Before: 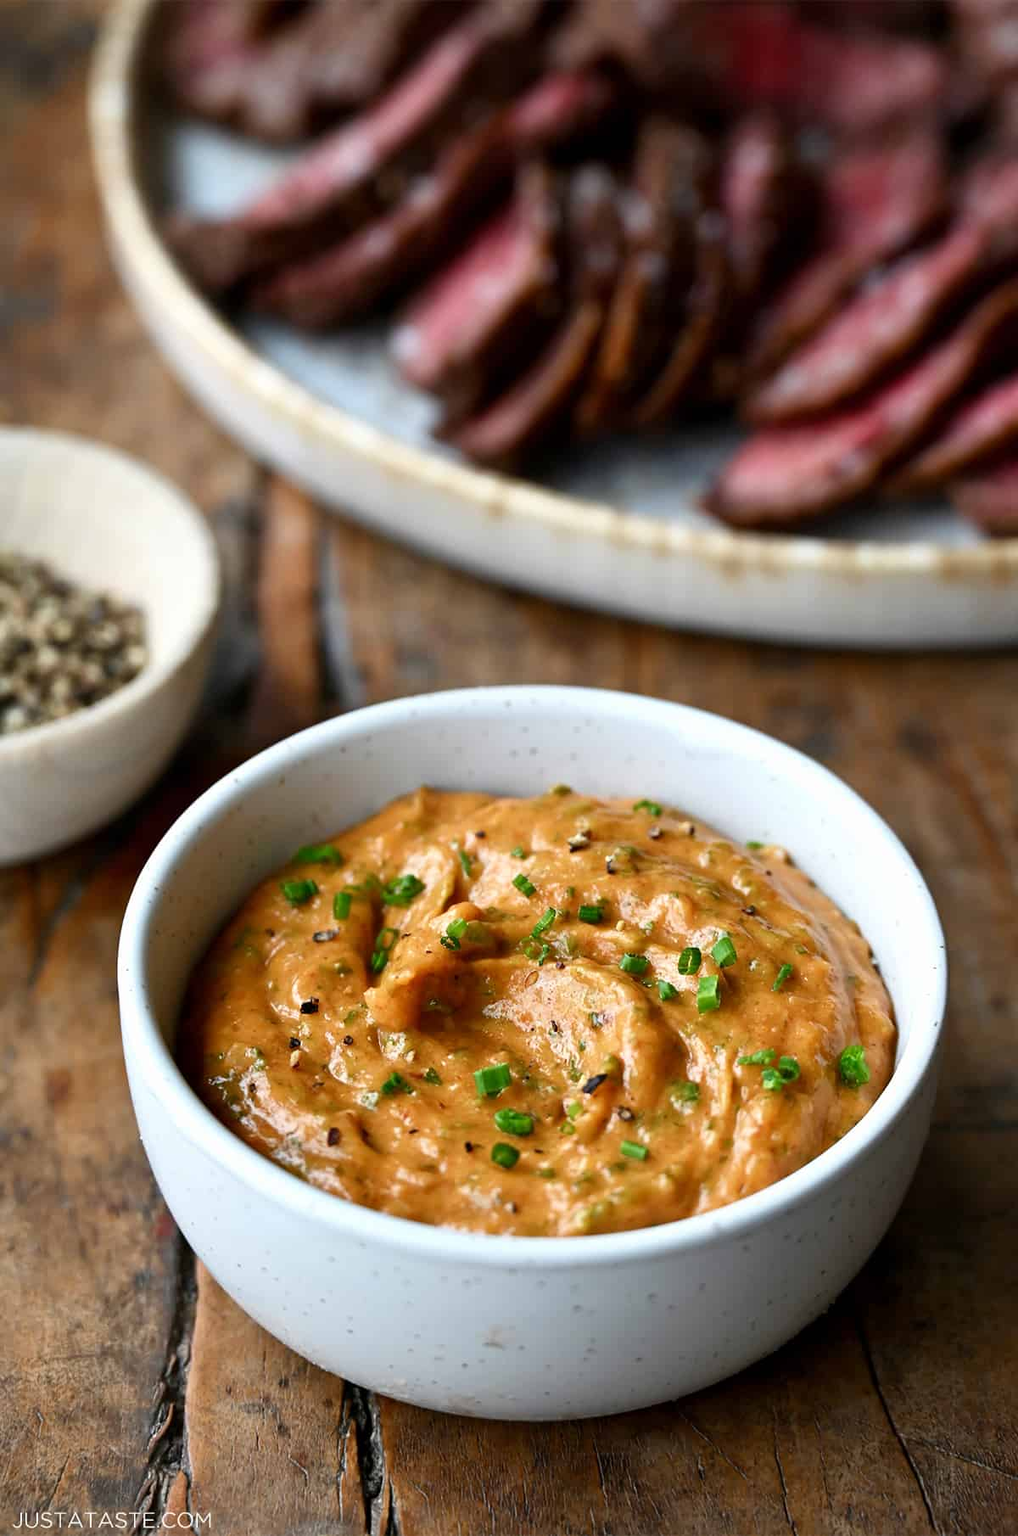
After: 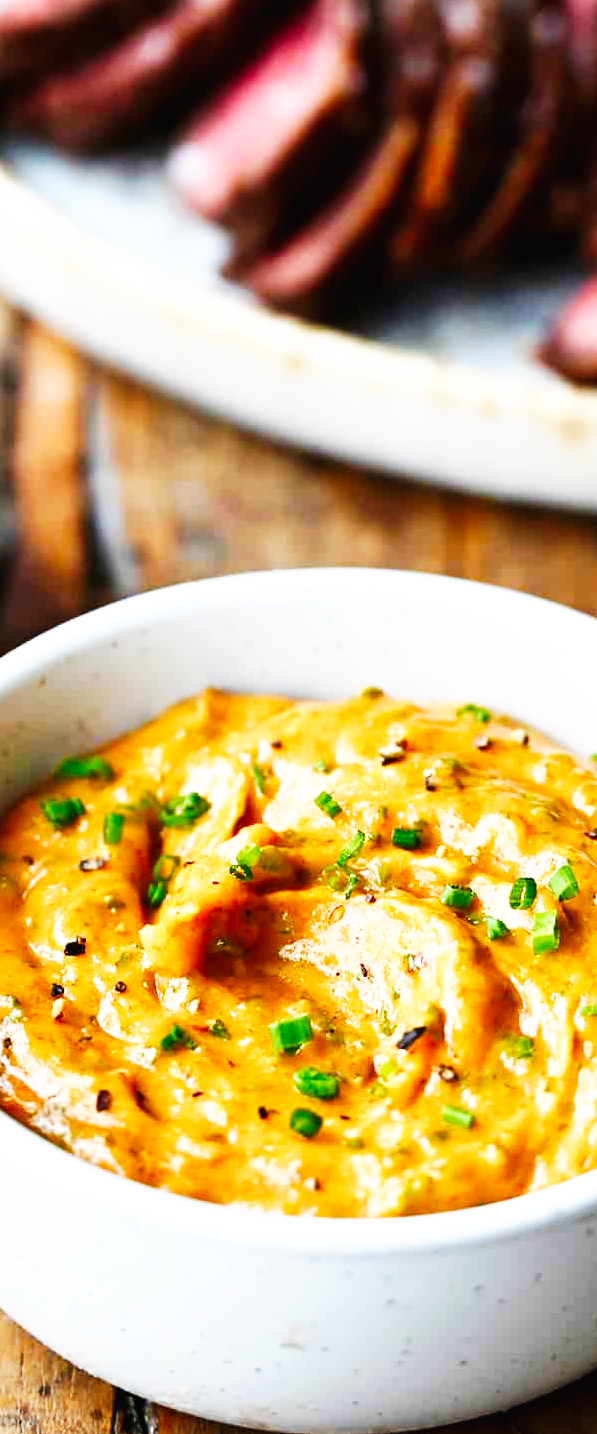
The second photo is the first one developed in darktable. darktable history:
crop and rotate: angle 0.014°, left 24.236%, top 13.233%, right 25.948%, bottom 7.501%
base curve: curves: ch0 [(0, 0) (0.007, 0.004) (0.027, 0.03) (0.046, 0.07) (0.207, 0.54) (0.442, 0.872) (0.673, 0.972) (1, 1)], preserve colors none
exposure: black level correction -0.003, exposure 0.044 EV, compensate highlight preservation false
color balance rgb: perceptual saturation grading › global saturation 0.201%, perceptual saturation grading › mid-tones 11.401%, global vibrance 20%
